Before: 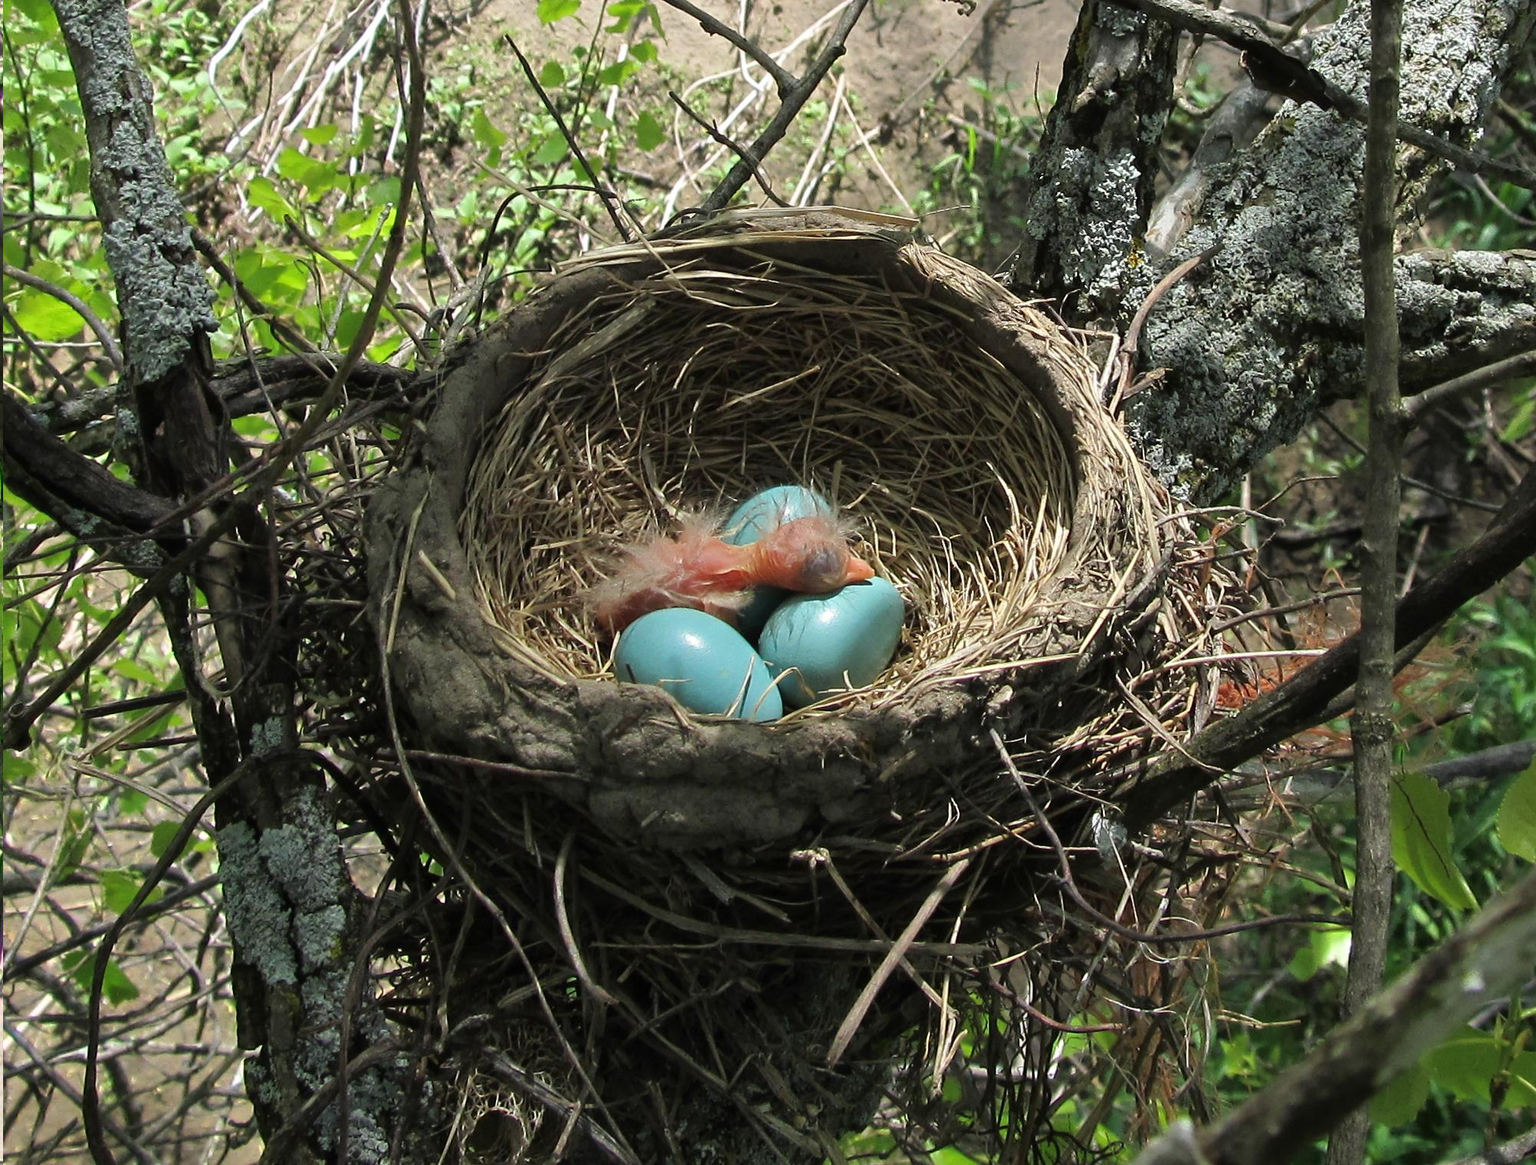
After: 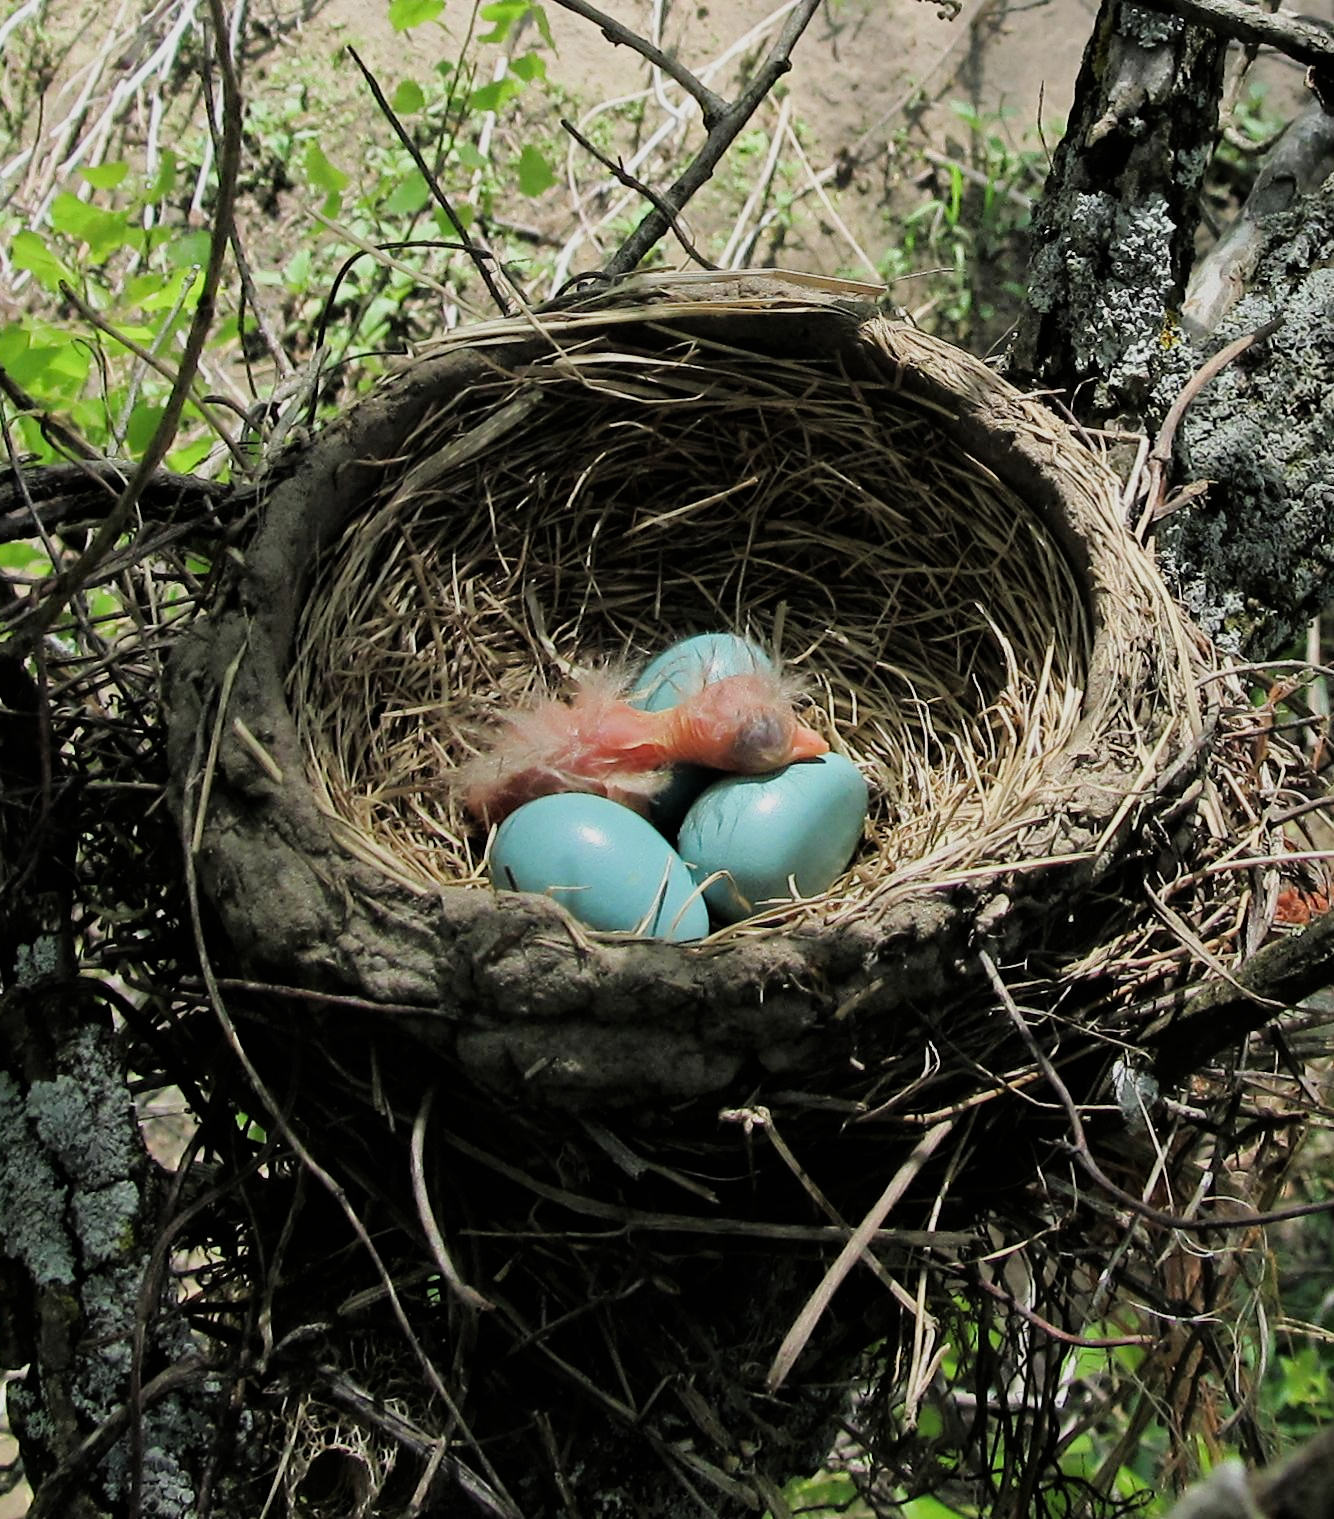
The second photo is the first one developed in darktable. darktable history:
filmic rgb: black relative exposure -7.65 EV, white relative exposure 4.56 EV, threshold 3.02 EV, hardness 3.61, iterations of high-quality reconstruction 0, enable highlight reconstruction true
tone equalizer: -8 EV -0.387 EV, -7 EV -0.395 EV, -6 EV -0.321 EV, -5 EV -0.216 EV, -3 EV 0.203 EV, -2 EV 0.33 EV, -1 EV 0.415 EV, +0 EV 0.389 EV, mask exposure compensation -0.503 EV
crop and rotate: left 15.609%, right 17.797%
